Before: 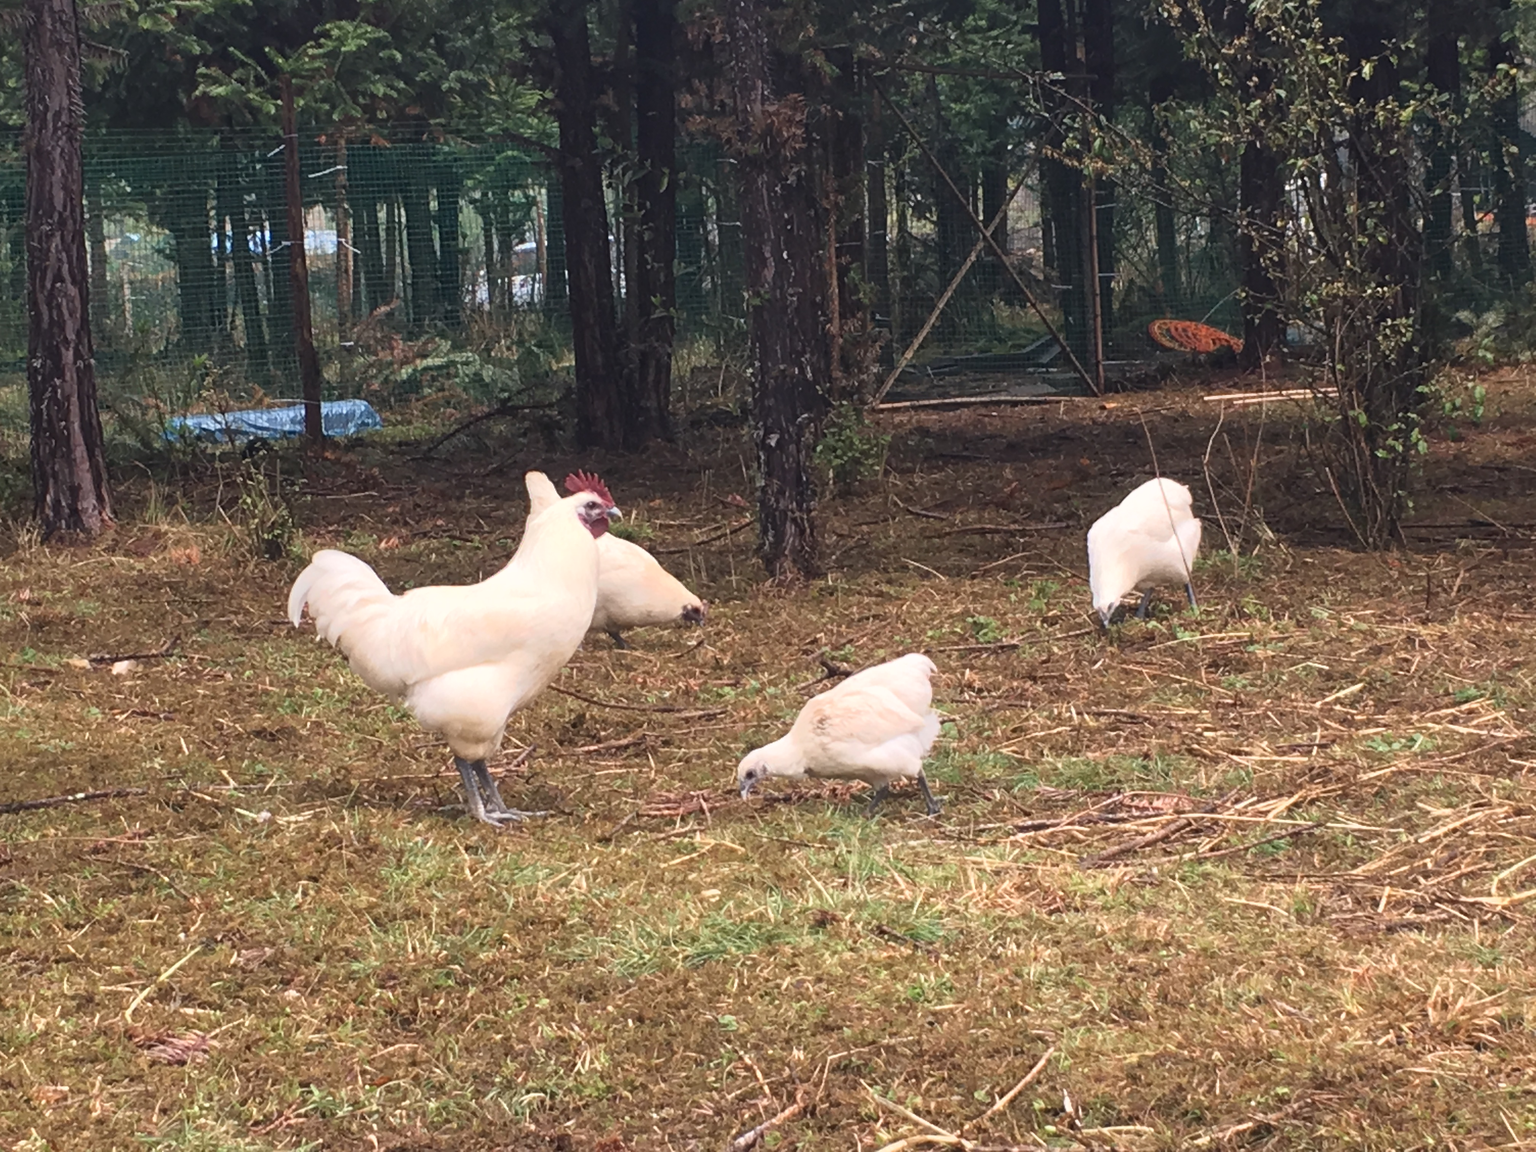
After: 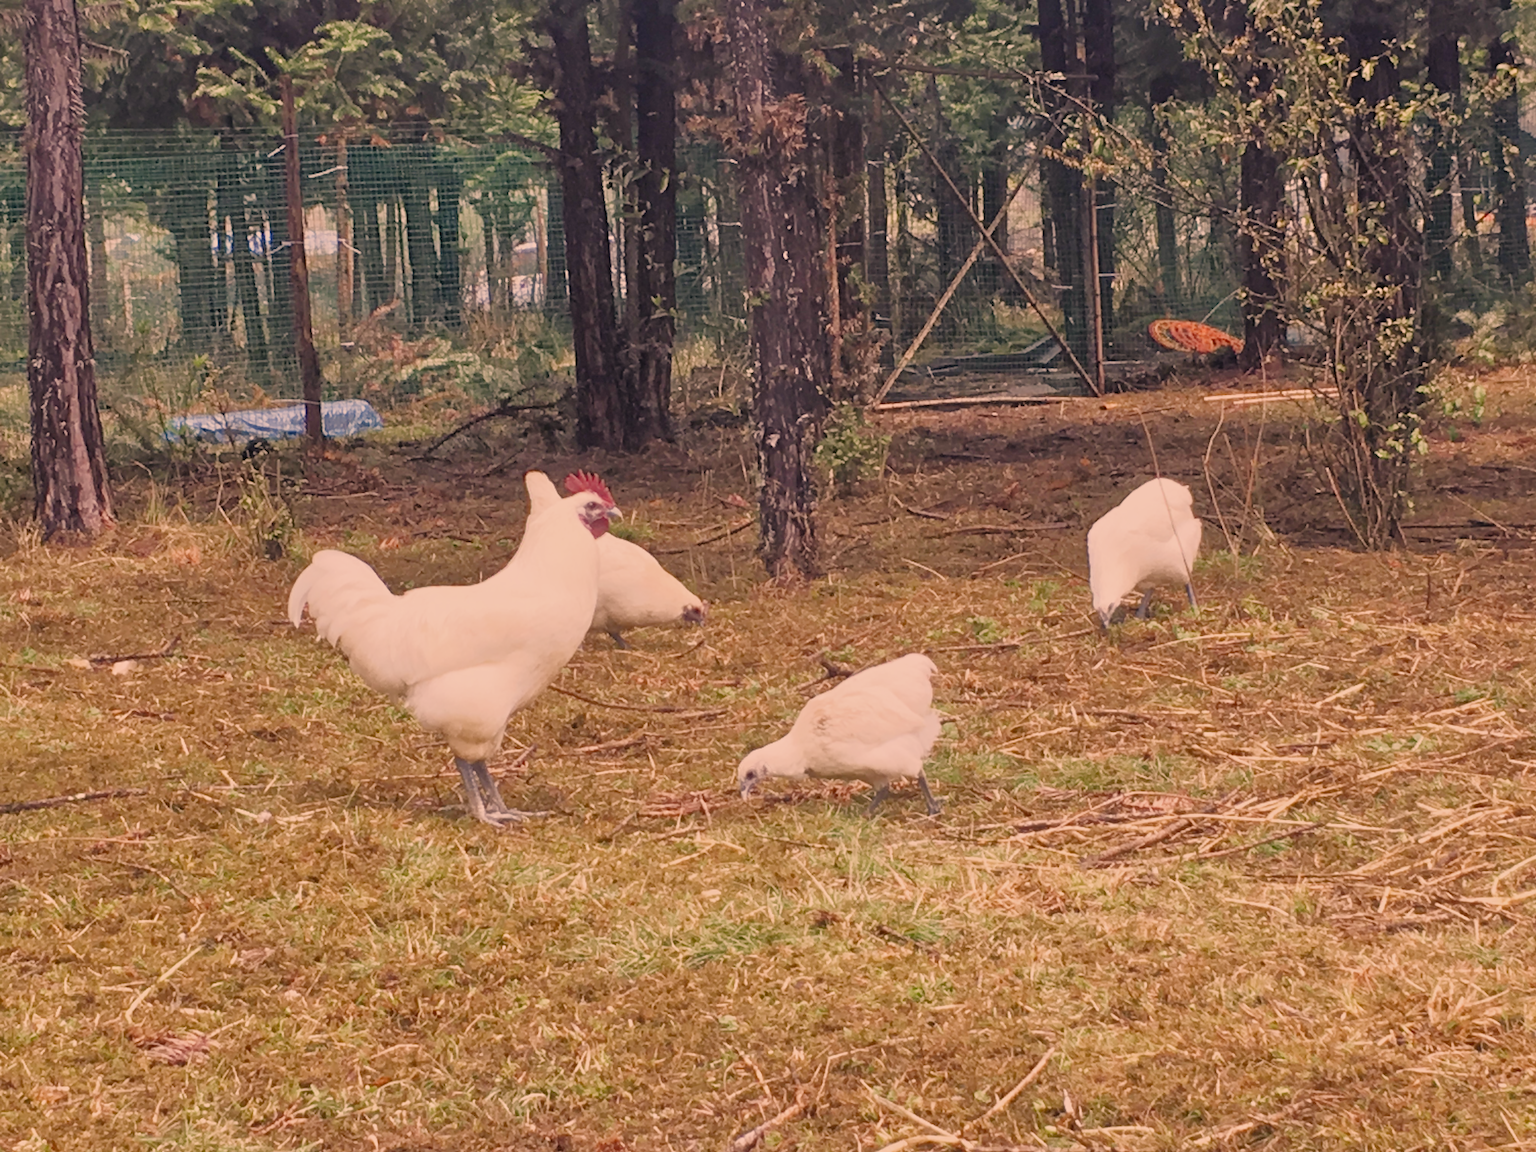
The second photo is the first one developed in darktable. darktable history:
filmic rgb: black relative exposure -7.34 EV, white relative exposure 5.07 EV, hardness 3.2, add noise in highlights 0.001, preserve chrominance no, color science v3 (2019), use custom middle-gray values true, iterations of high-quality reconstruction 0, contrast in highlights soft
color correction: highlights a* 17.49, highlights b* 18.89
tone equalizer: -7 EV 0.15 EV, -6 EV 0.603 EV, -5 EV 1.11 EV, -4 EV 1.33 EV, -3 EV 1.17 EV, -2 EV 0.6 EV, -1 EV 0.149 EV
